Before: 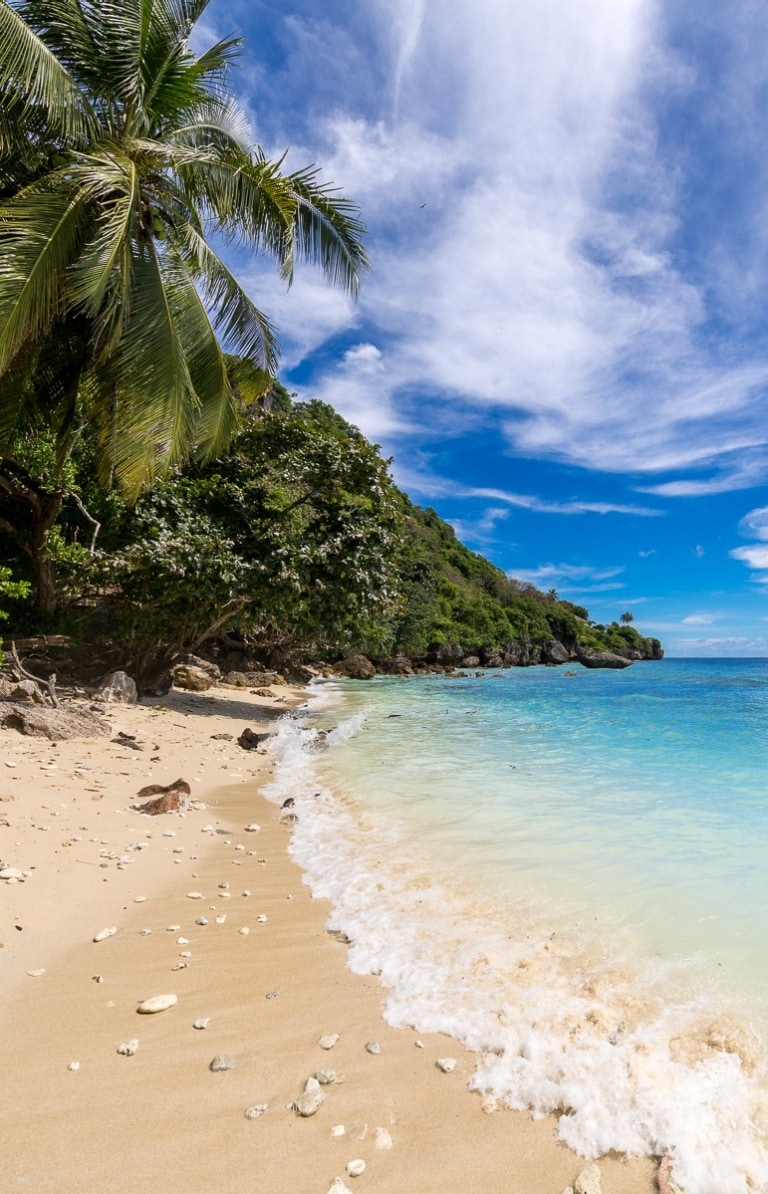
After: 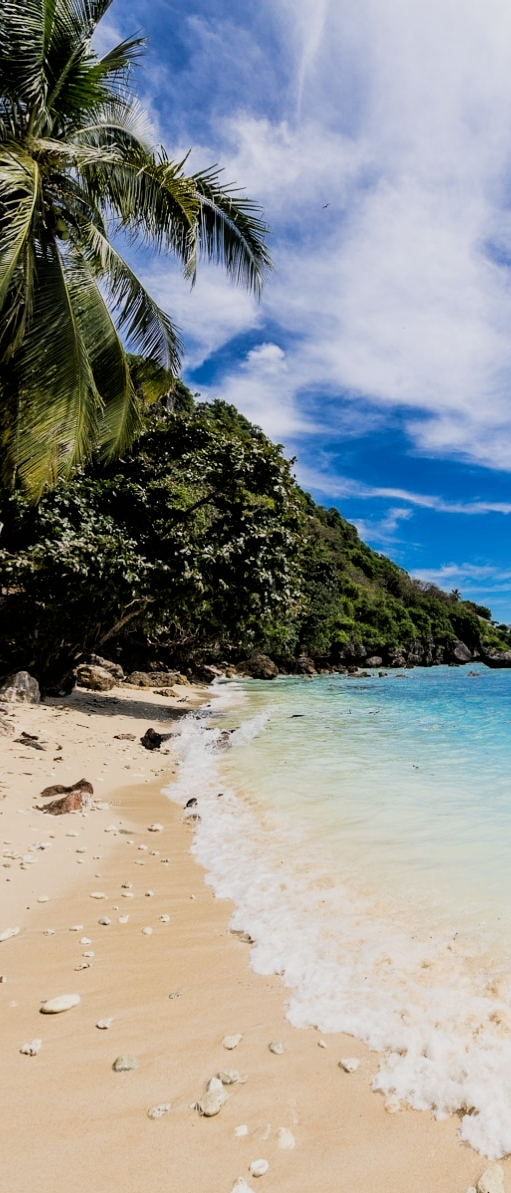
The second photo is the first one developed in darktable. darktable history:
crop and rotate: left 12.673%, right 20.66%
filmic rgb: black relative exposure -5 EV, hardness 2.88, contrast 1.3, highlights saturation mix -30%
